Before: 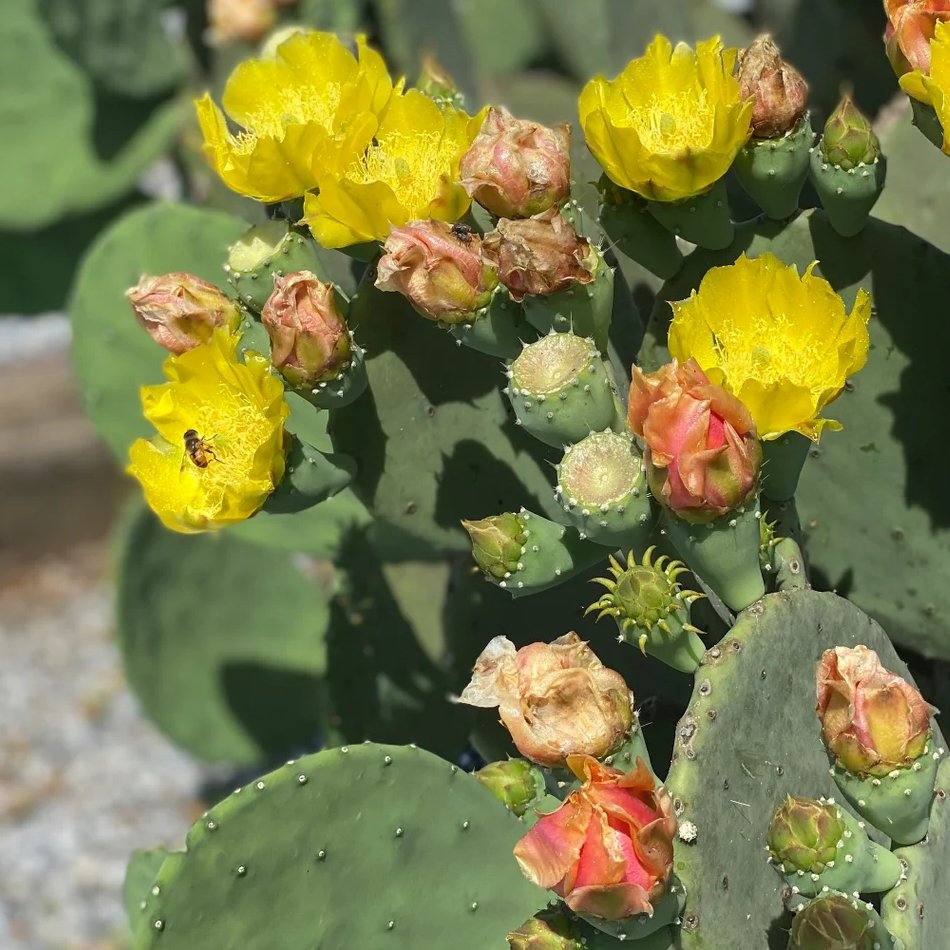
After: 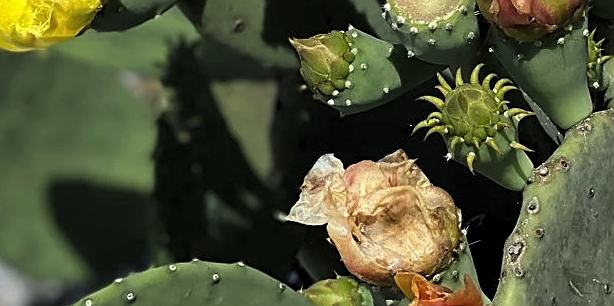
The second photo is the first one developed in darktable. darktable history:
levels: white 99.98%, levels [0.116, 0.574, 1]
crop: left 18.109%, top 50.832%, right 17.202%, bottom 16.891%
sharpen: on, module defaults
